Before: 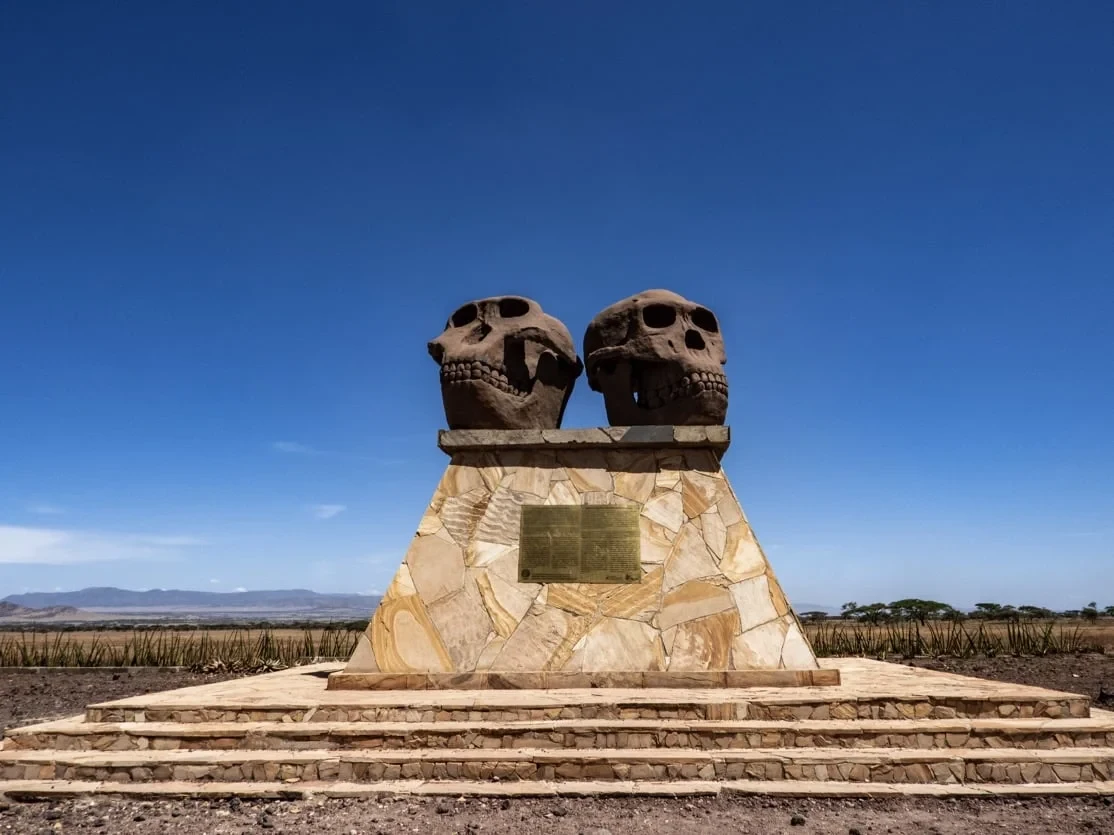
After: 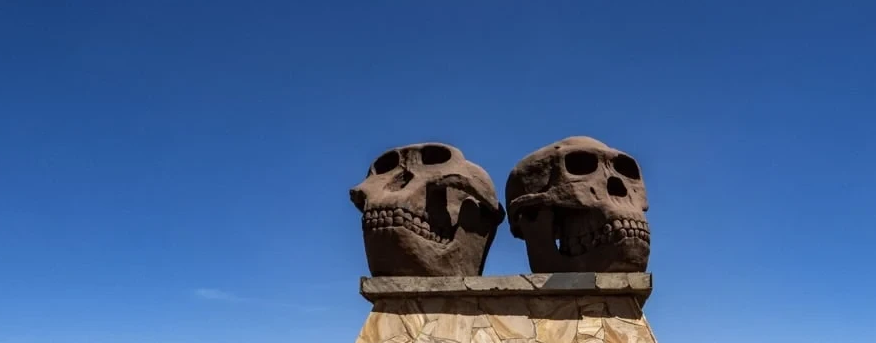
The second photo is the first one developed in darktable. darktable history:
crop: left 7.05%, top 18.422%, right 14.265%, bottom 40.411%
